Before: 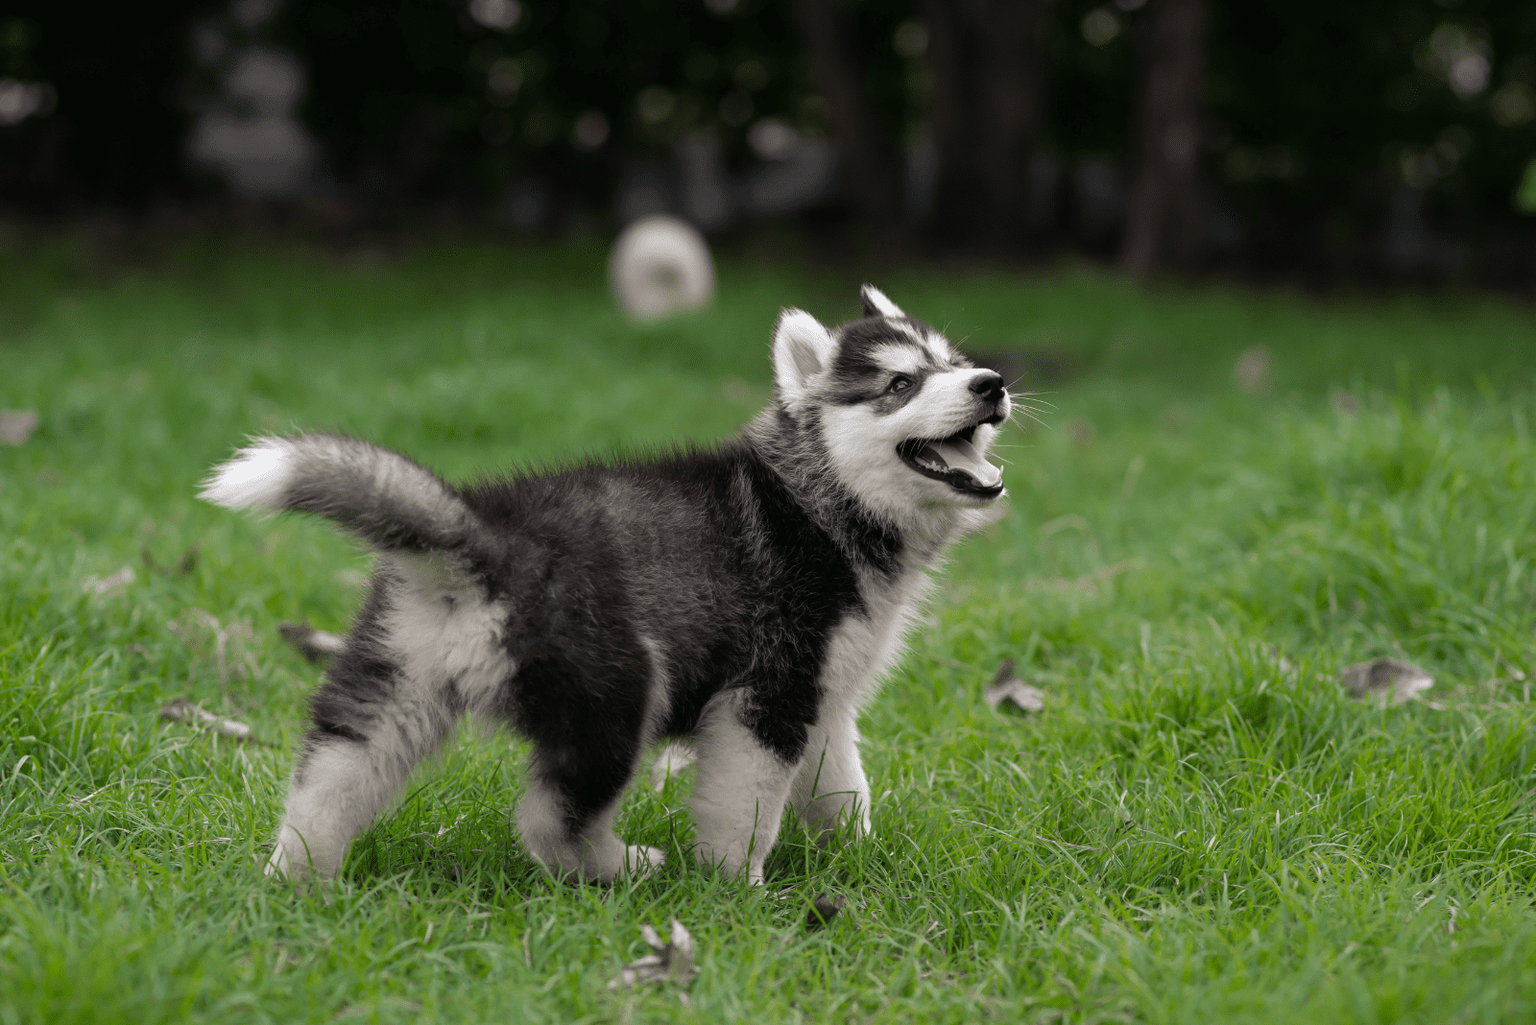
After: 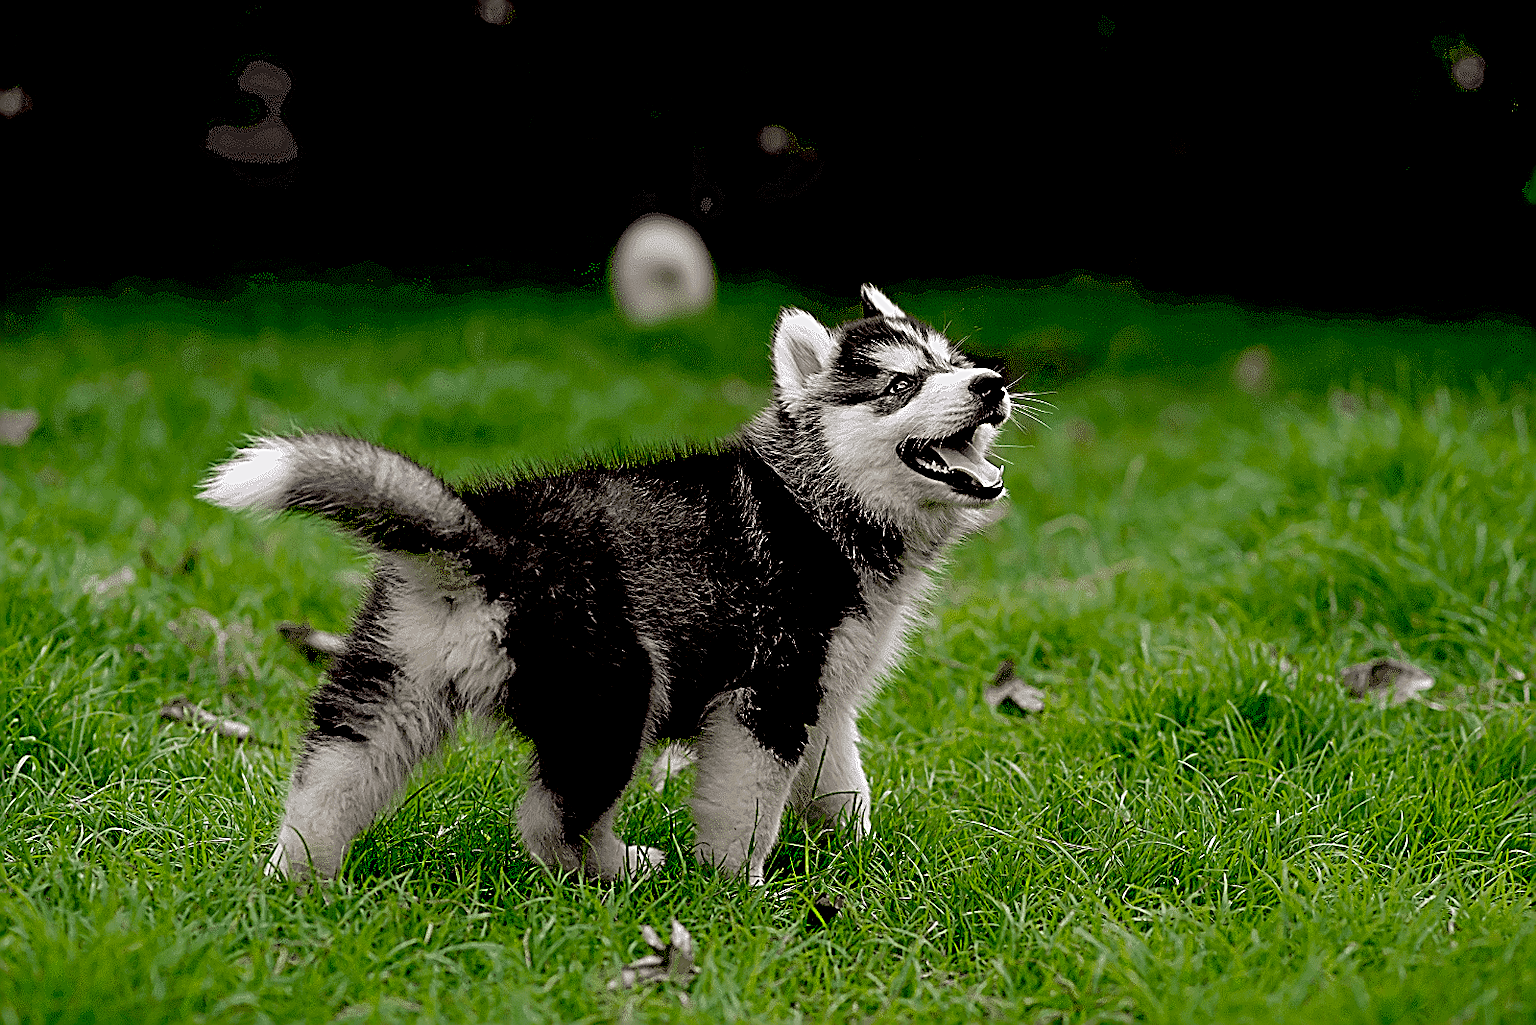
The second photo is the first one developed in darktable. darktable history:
exposure: black level correction 0.048, exposure 0.012 EV, compensate exposure bias true, compensate highlight preservation false
sharpen: amount 1.986
